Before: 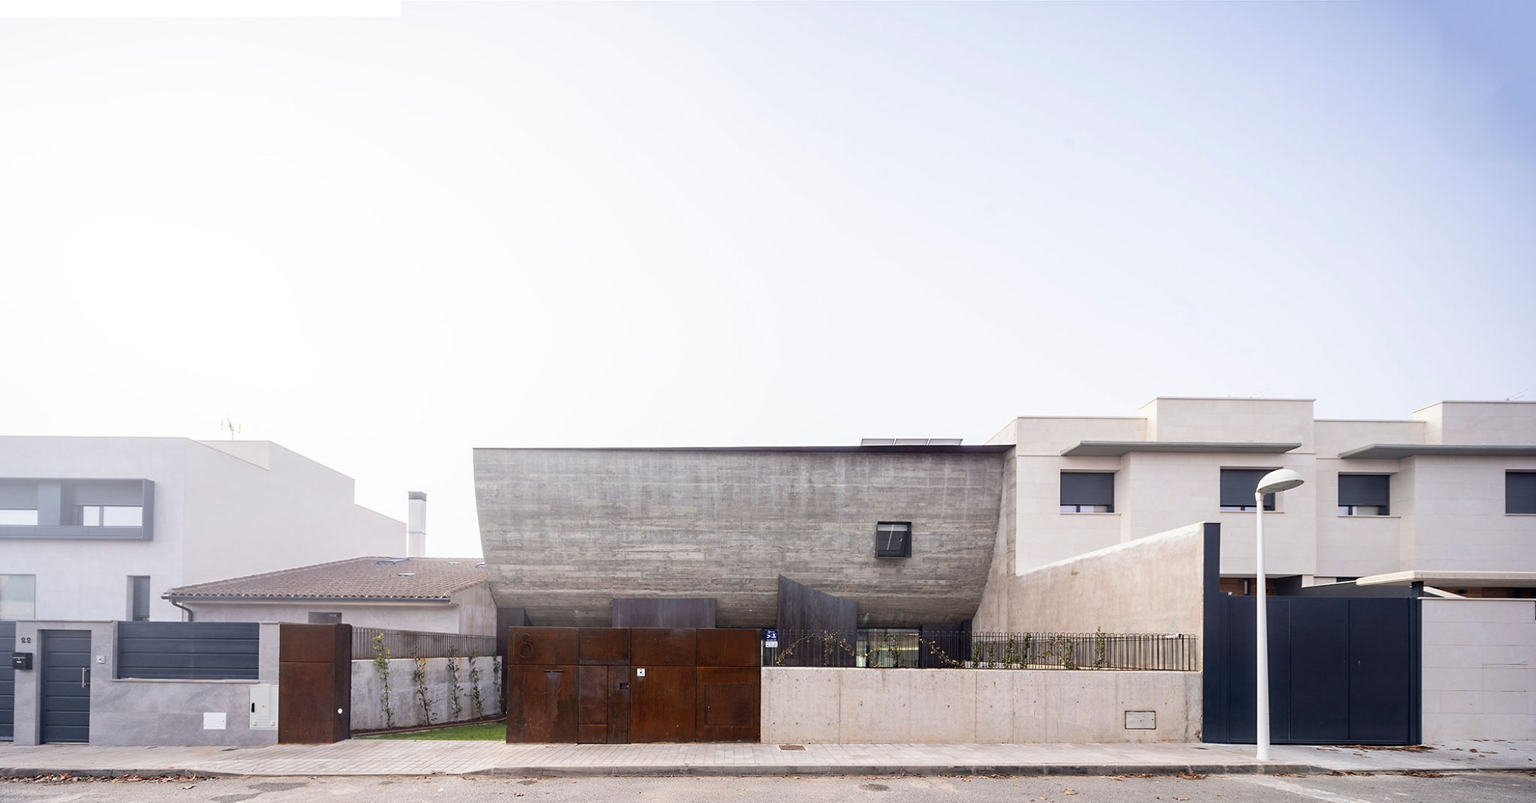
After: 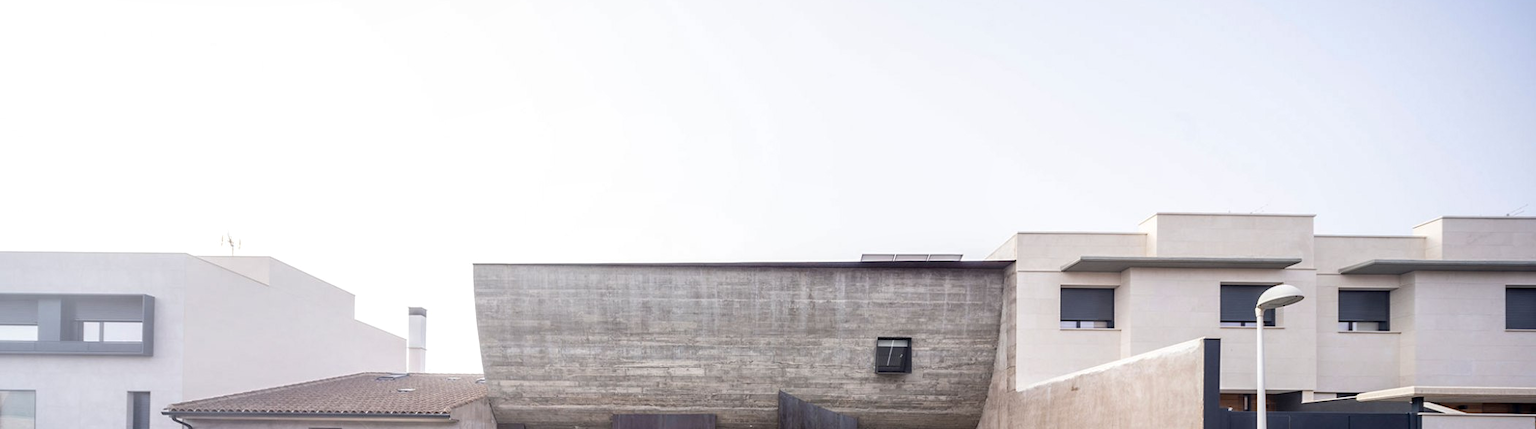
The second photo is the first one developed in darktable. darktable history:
crop and rotate: top 23.043%, bottom 23.437%
local contrast: on, module defaults
